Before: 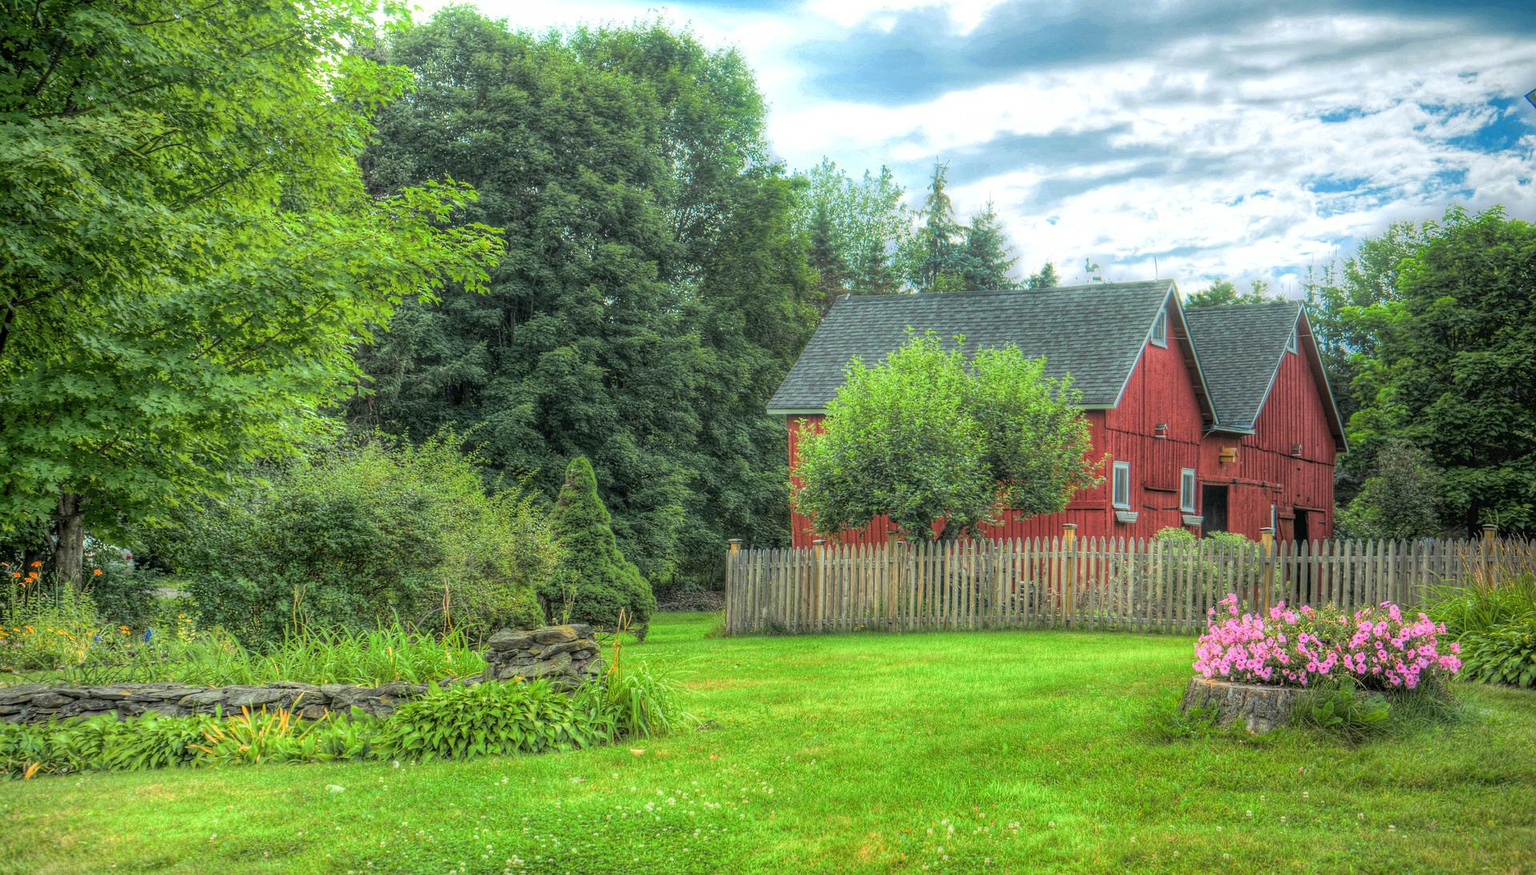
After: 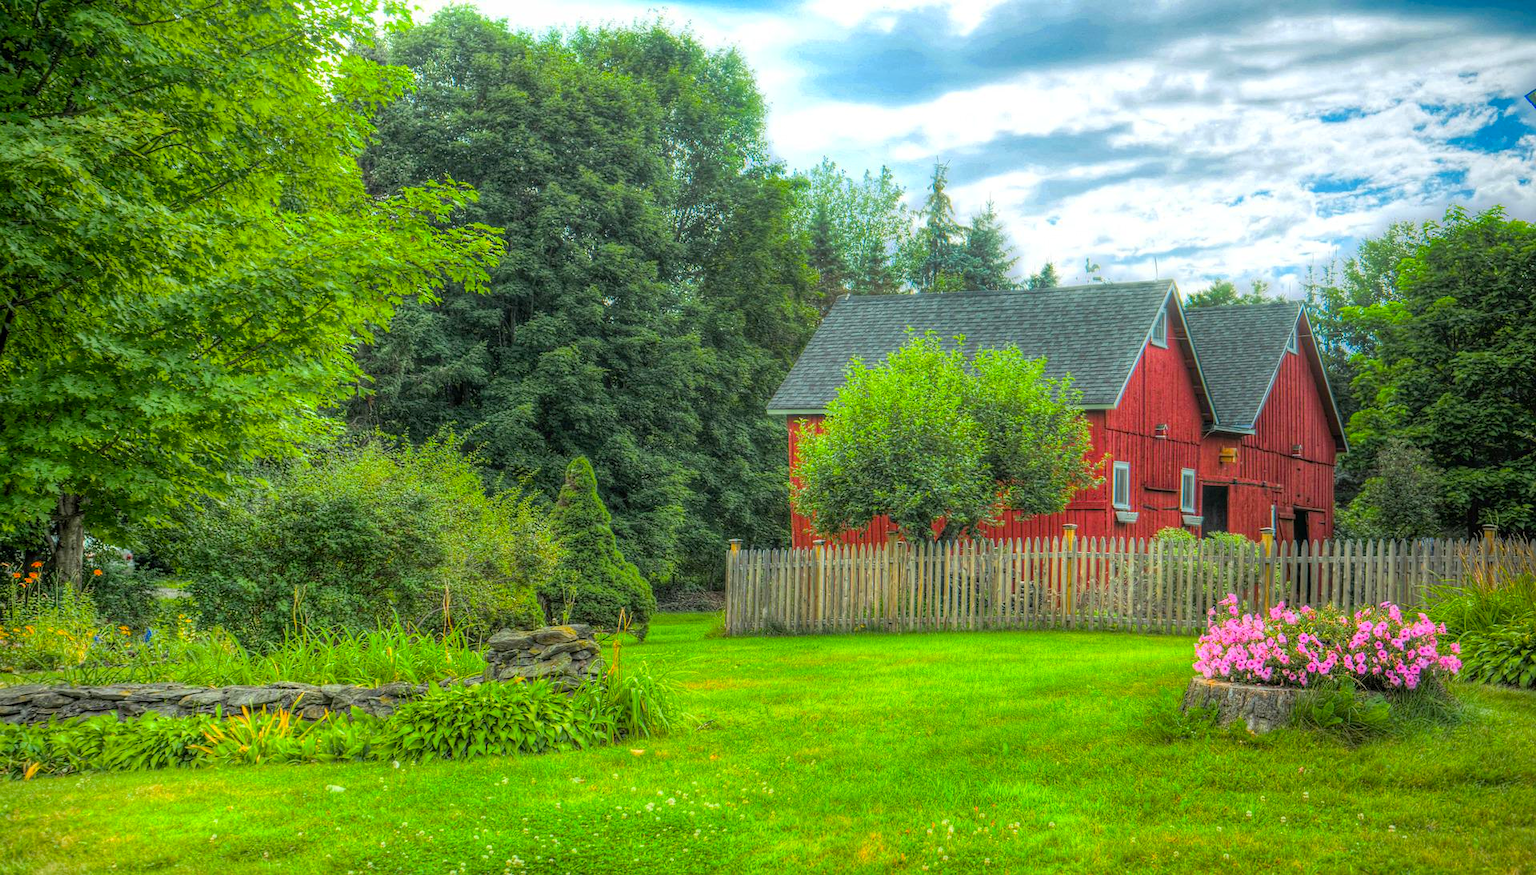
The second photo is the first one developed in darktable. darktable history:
color zones: curves: ch1 [(0, 0.523) (0.143, 0.545) (0.286, 0.52) (0.429, 0.506) (0.571, 0.503) (0.714, 0.503) (0.857, 0.508) (1, 0.523)]
local contrast: mode bilateral grid, contrast 15, coarseness 36, detail 106%, midtone range 0.2
color balance rgb: perceptual saturation grading › global saturation 29.567%
